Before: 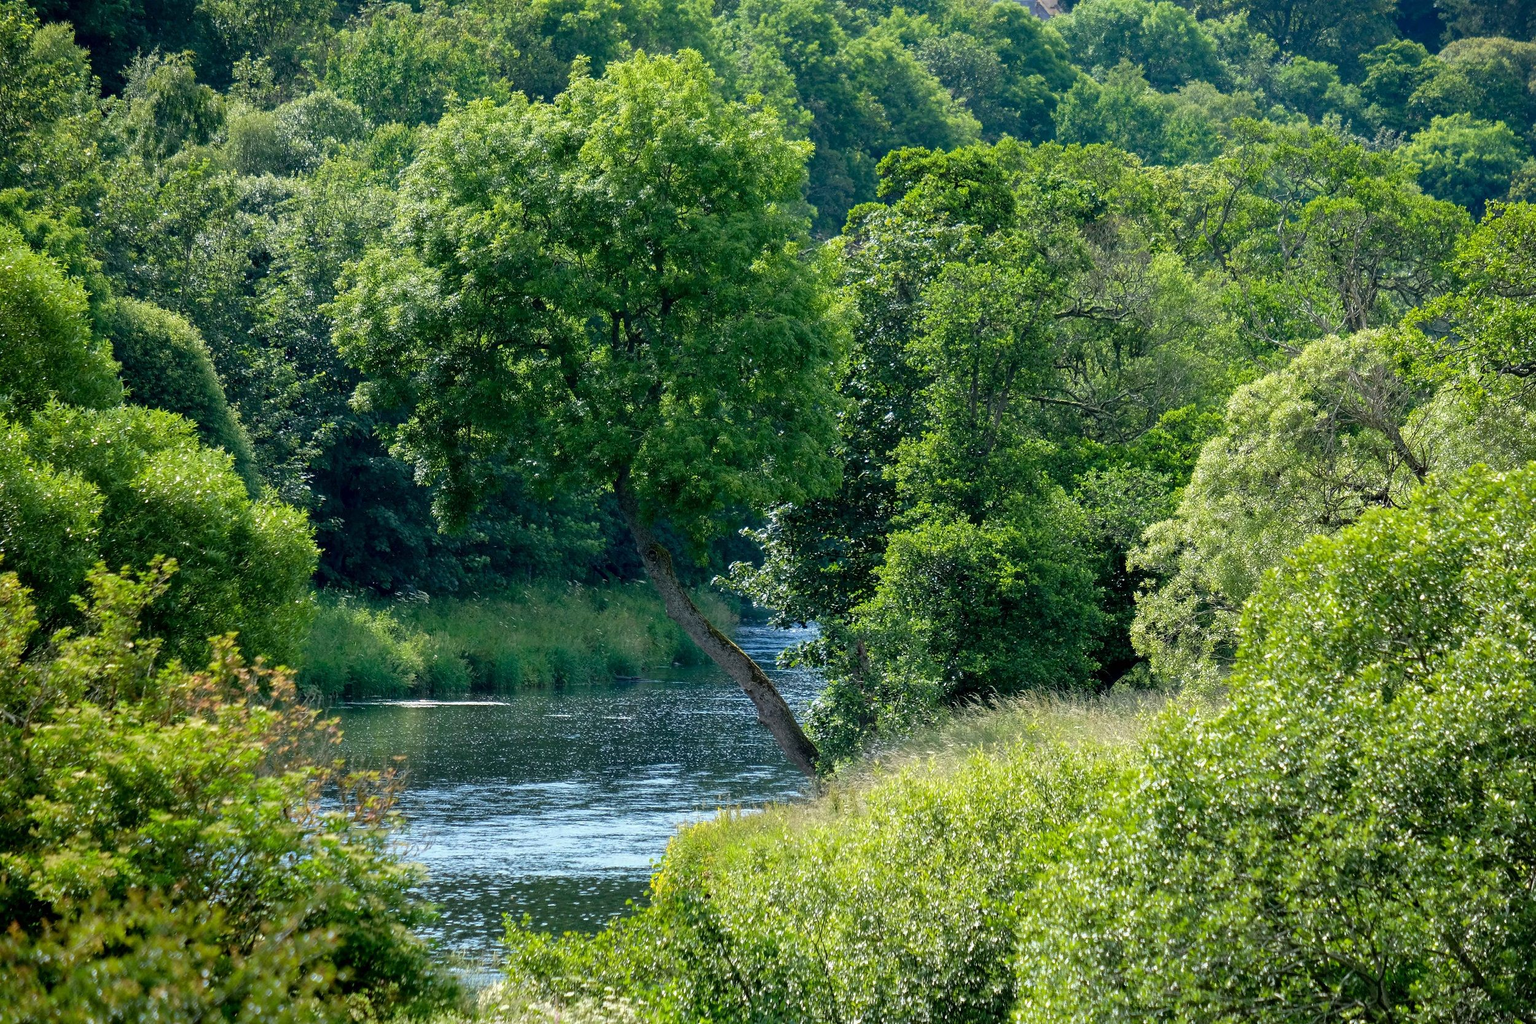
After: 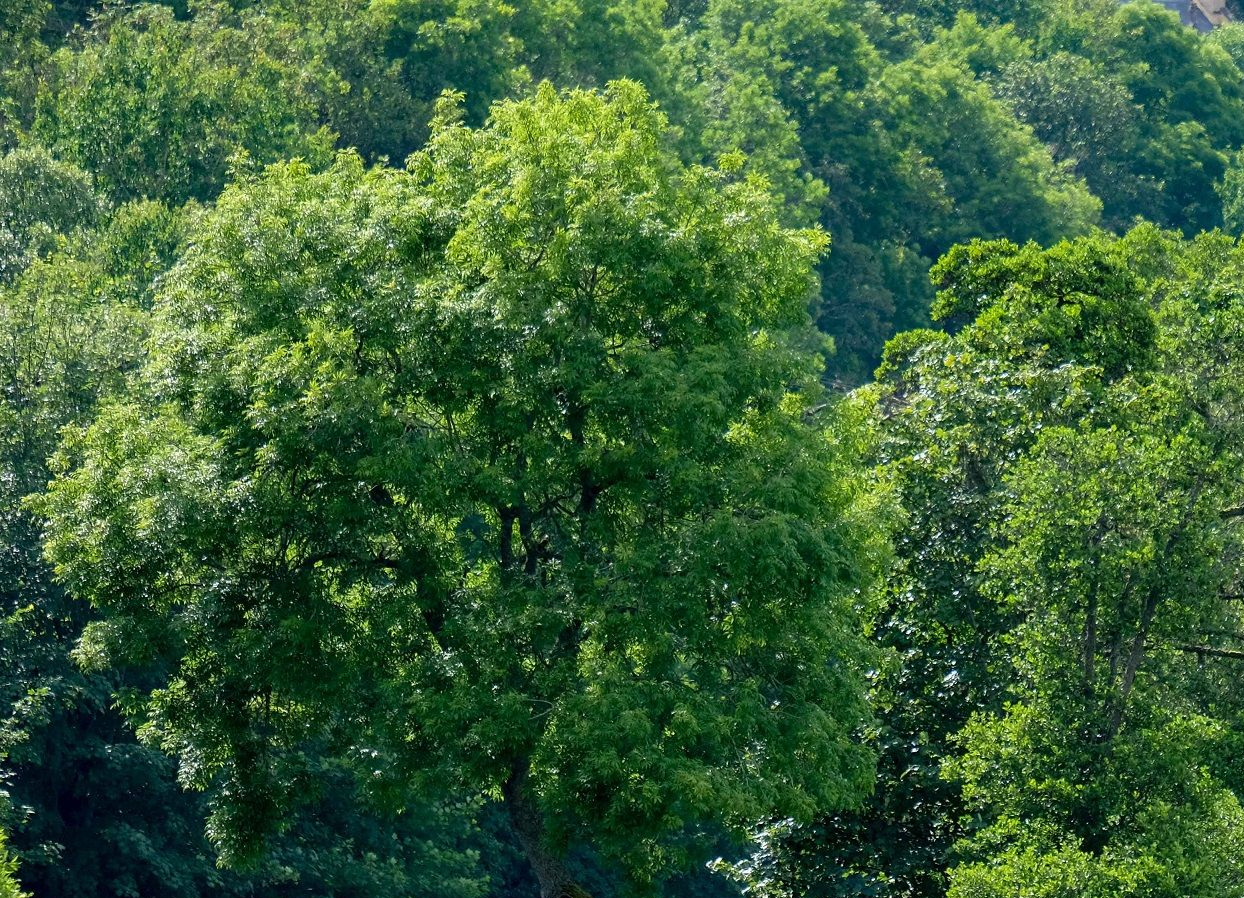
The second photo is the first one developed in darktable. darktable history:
crop: left 19.847%, right 30.37%, bottom 46.046%
